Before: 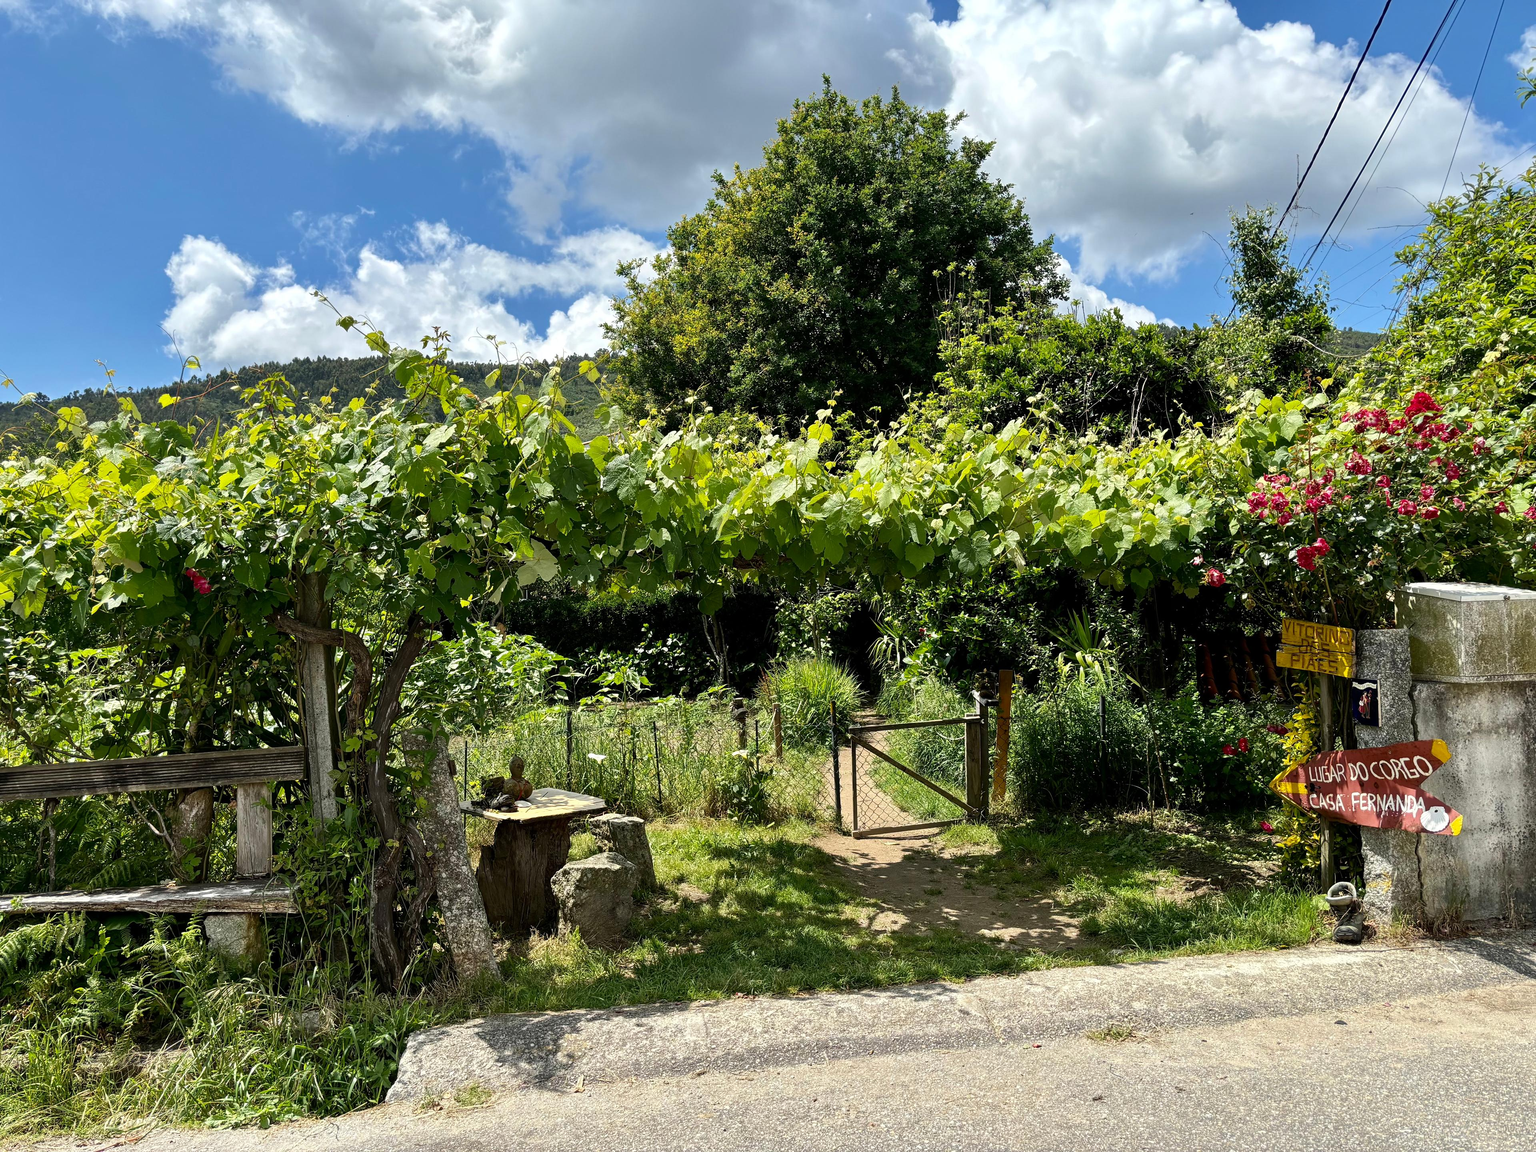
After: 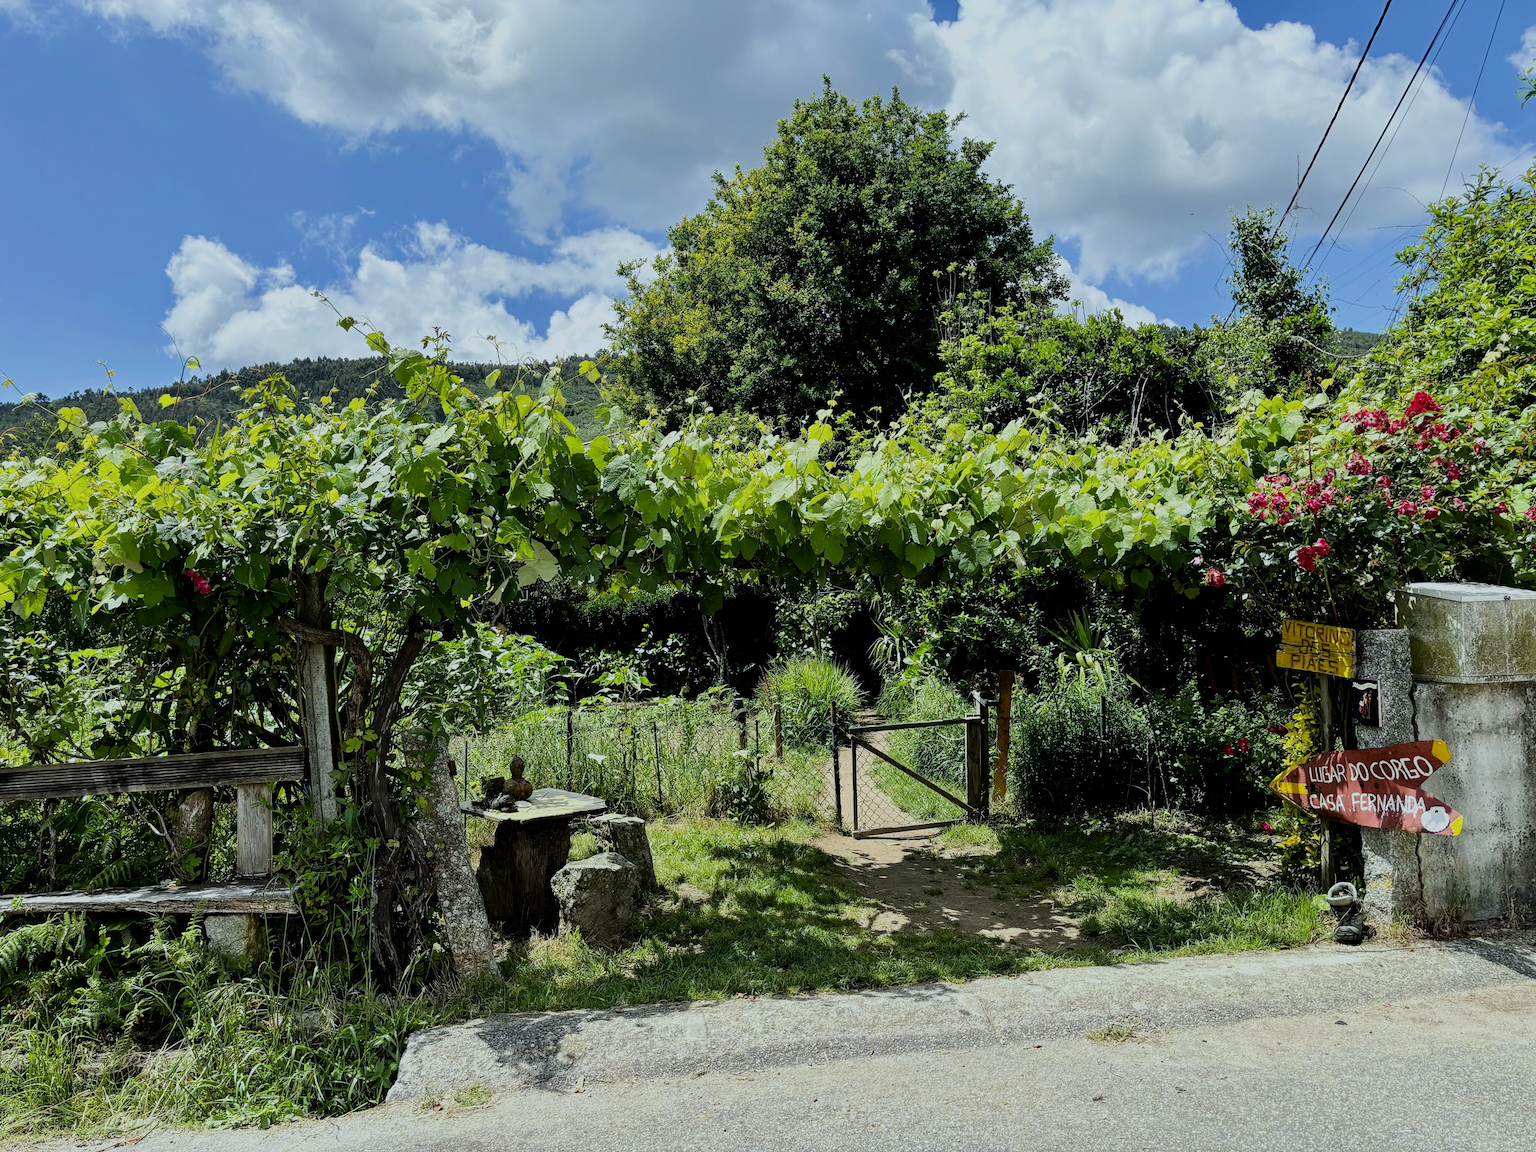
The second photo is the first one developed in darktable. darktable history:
white balance: red 0.925, blue 1.046
filmic rgb: black relative exposure -7.65 EV, white relative exposure 4.56 EV, hardness 3.61, contrast 1.05
